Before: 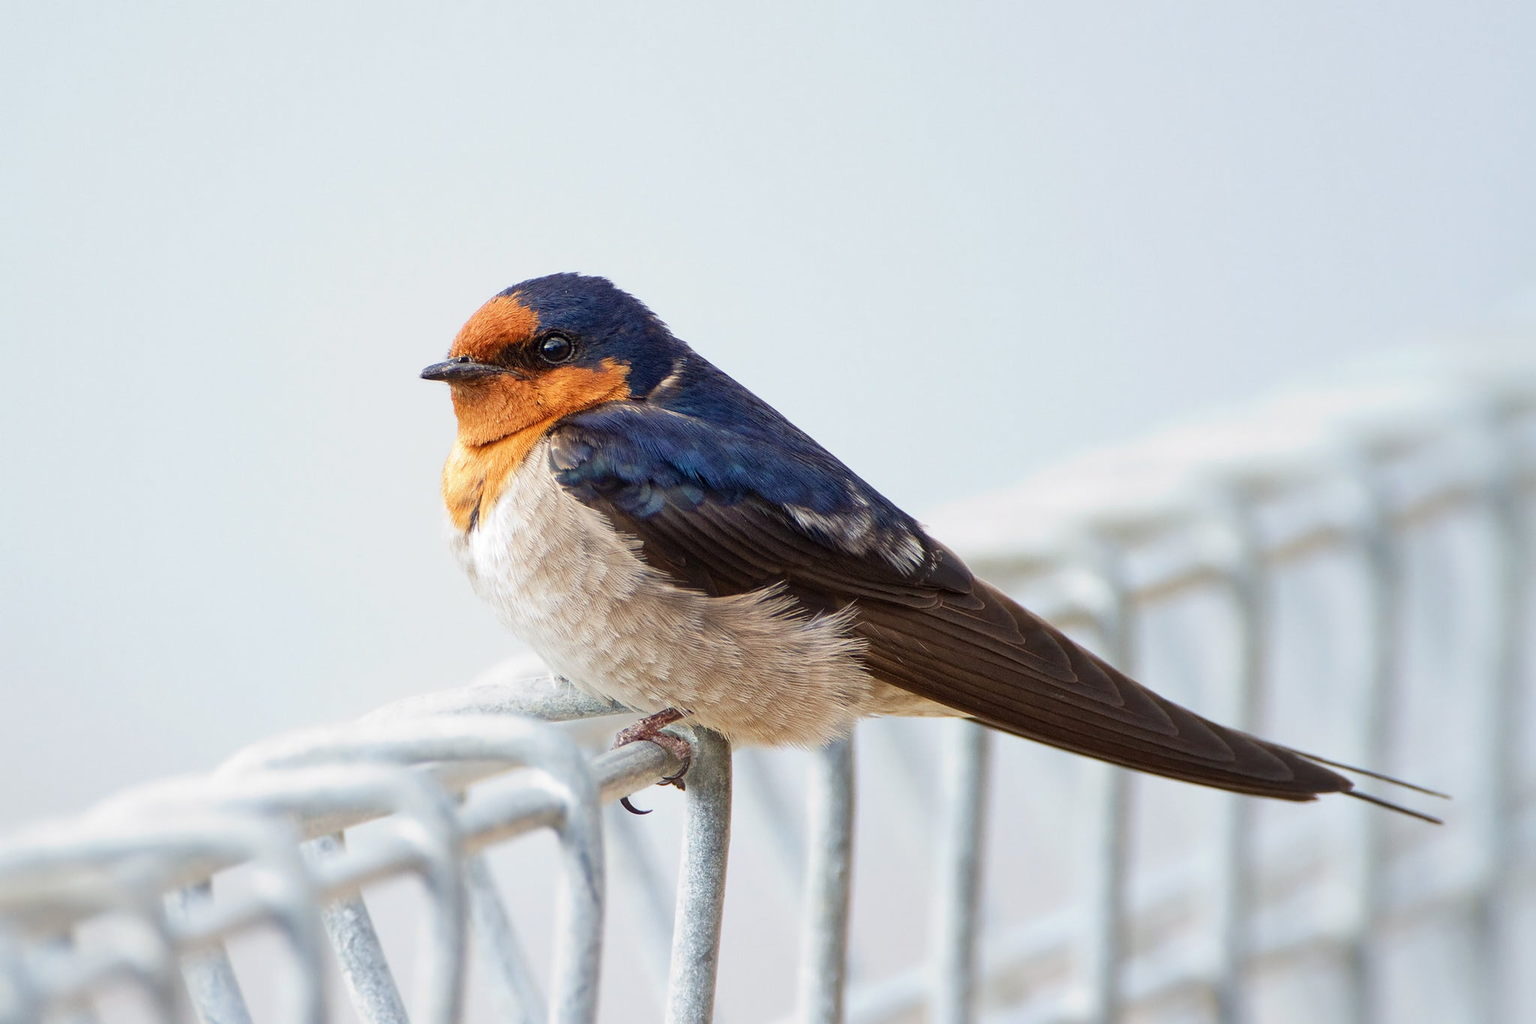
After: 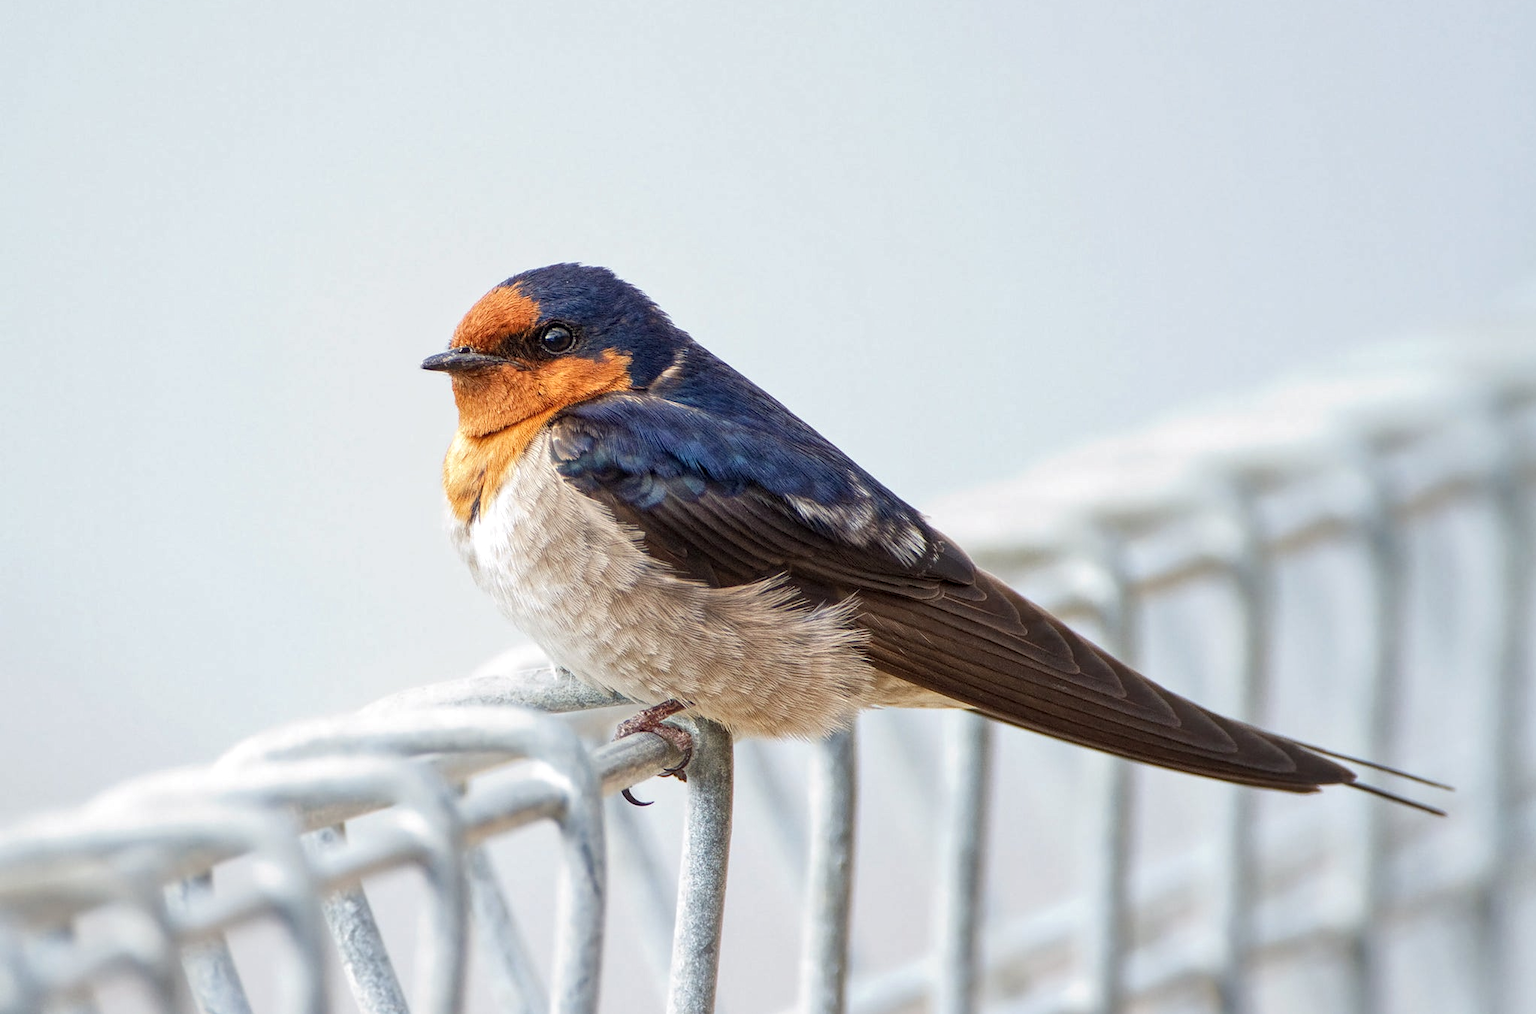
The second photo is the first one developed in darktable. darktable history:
local contrast: highlights 97%, shadows 85%, detail 160%, midtone range 0.2
crop: top 1.04%, right 0.067%
